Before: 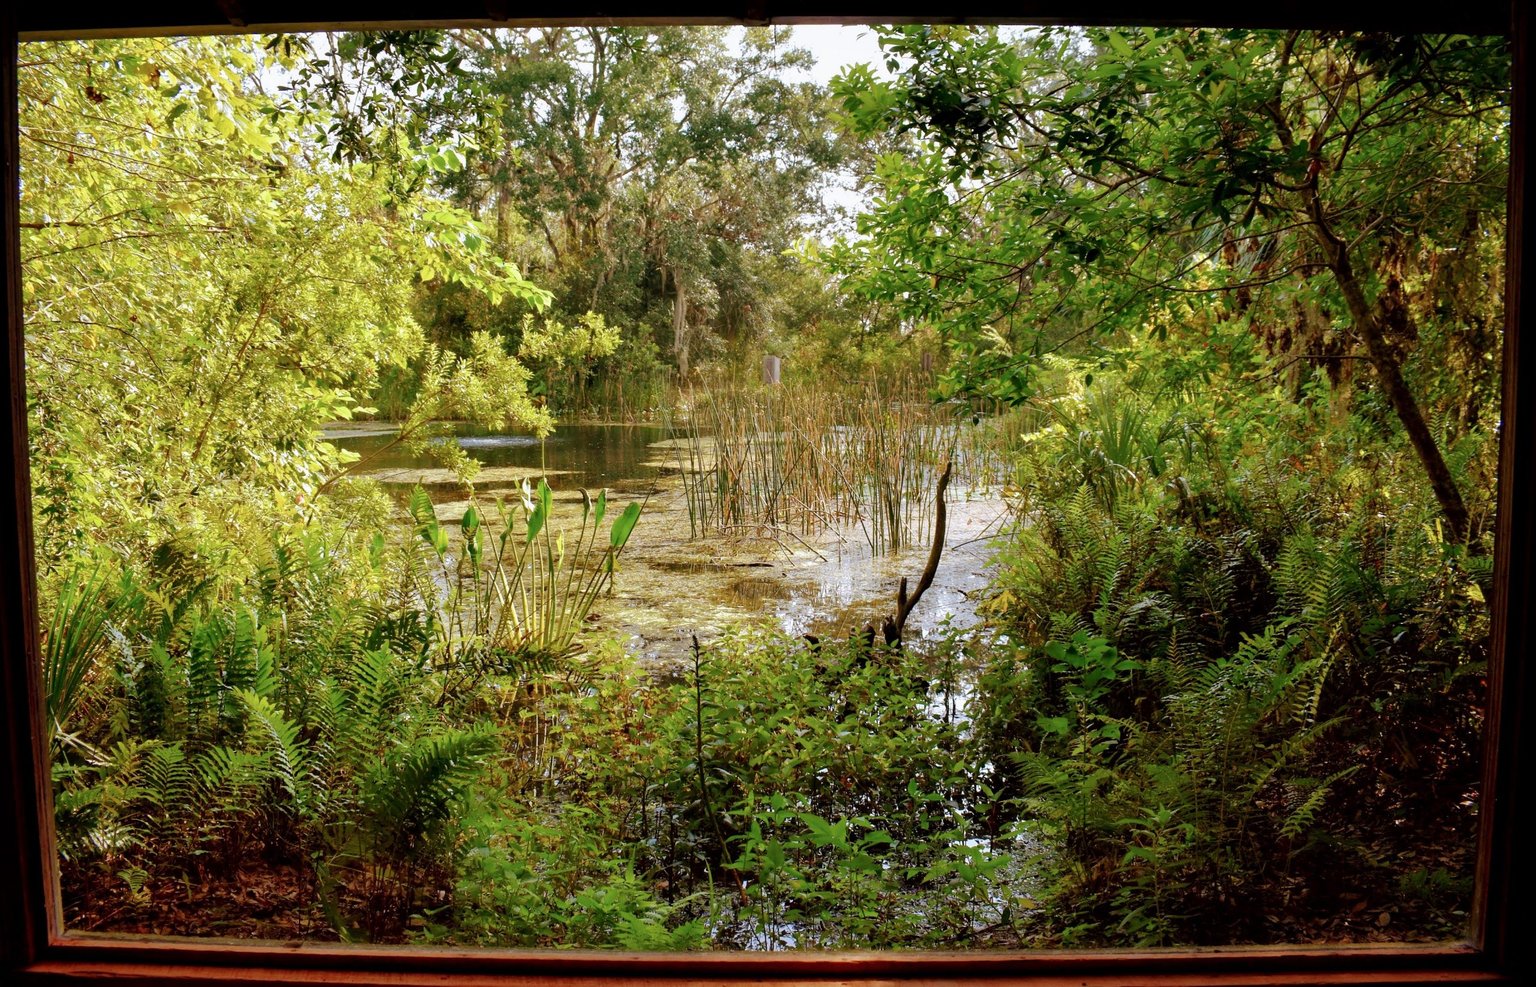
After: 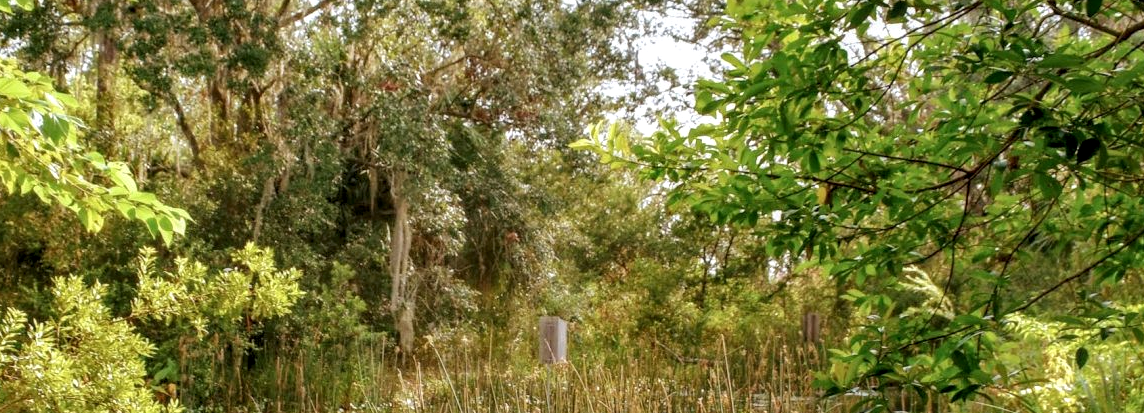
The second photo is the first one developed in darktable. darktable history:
crop: left 28.64%, top 16.832%, right 26.637%, bottom 58.055%
local contrast: detail 130%
